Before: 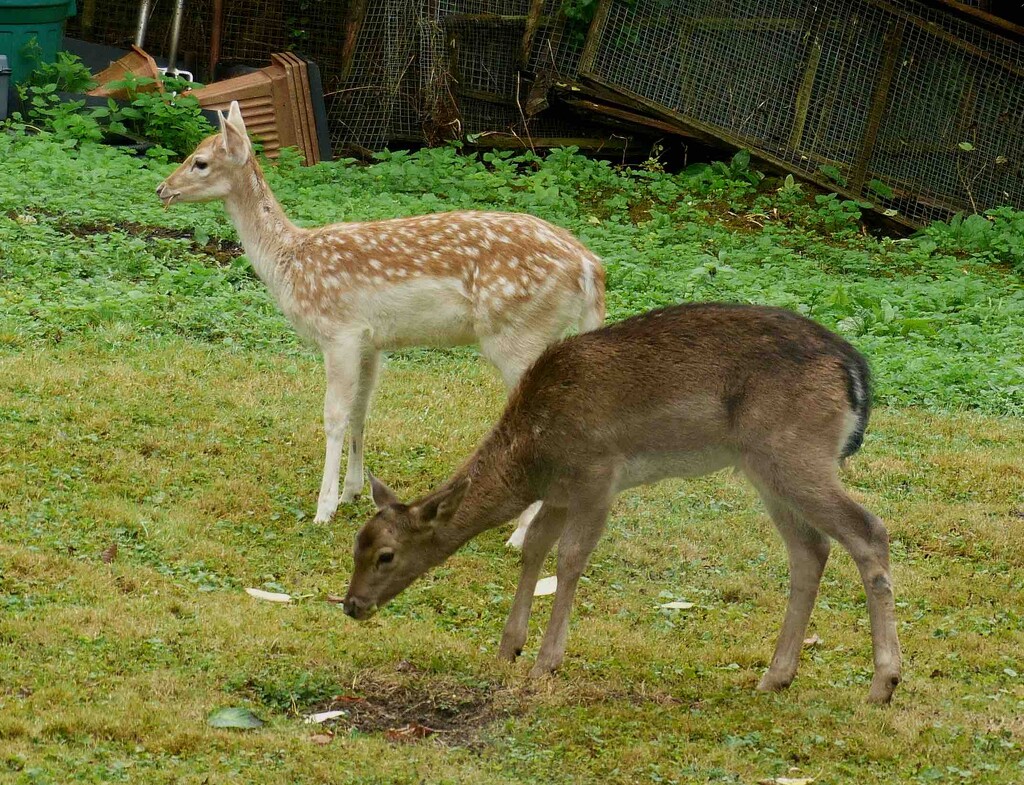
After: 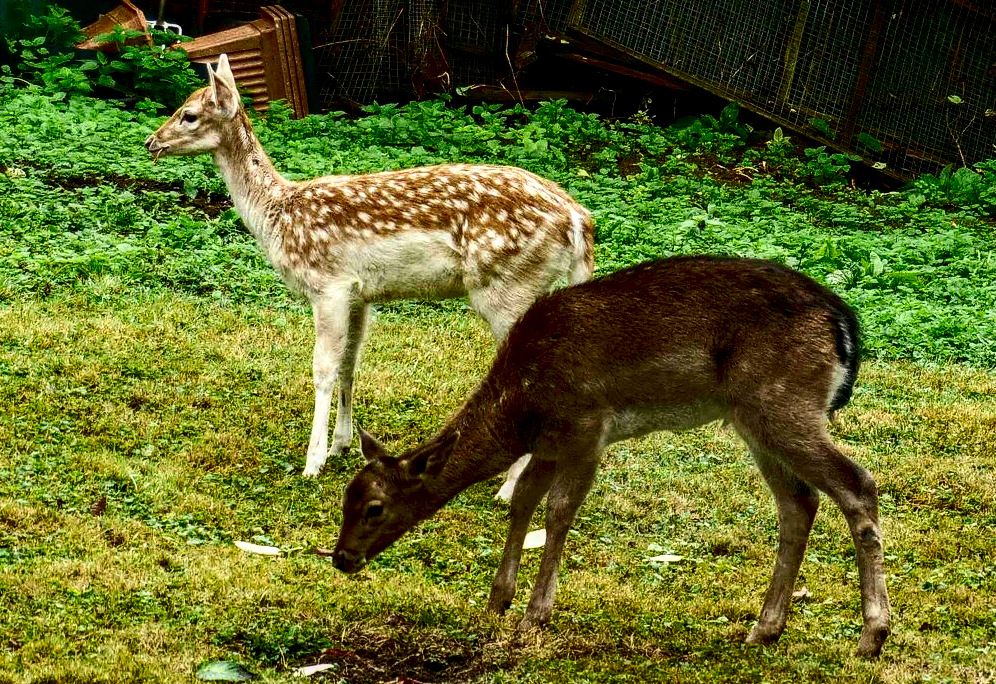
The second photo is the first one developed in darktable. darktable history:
local contrast: detail 150%
contrast brightness saturation: brightness -0.018, saturation 0.336
crop: left 1.168%, top 6.111%, right 1.547%, bottom 6.658%
tone curve: curves: ch0 [(0, 0) (0.003, 0.003) (0.011, 0.005) (0.025, 0.005) (0.044, 0.008) (0.069, 0.015) (0.1, 0.023) (0.136, 0.032) (0.177, 0.046) (0.224, 0.072) (0.277, 0.124) (0.335, 0.174) (0.399, 0.253) (0.468, 0.365) (0.543, 0.519) (0.623, 0.675) (0.709, 0.805) (0.801, 0.908) (0.898, 0.97) (1, 1)], color space Lab, independent channels, preserve colors none
haze removal: compatibility mode true, adaptive false
tone equalizer: on, module defaults
